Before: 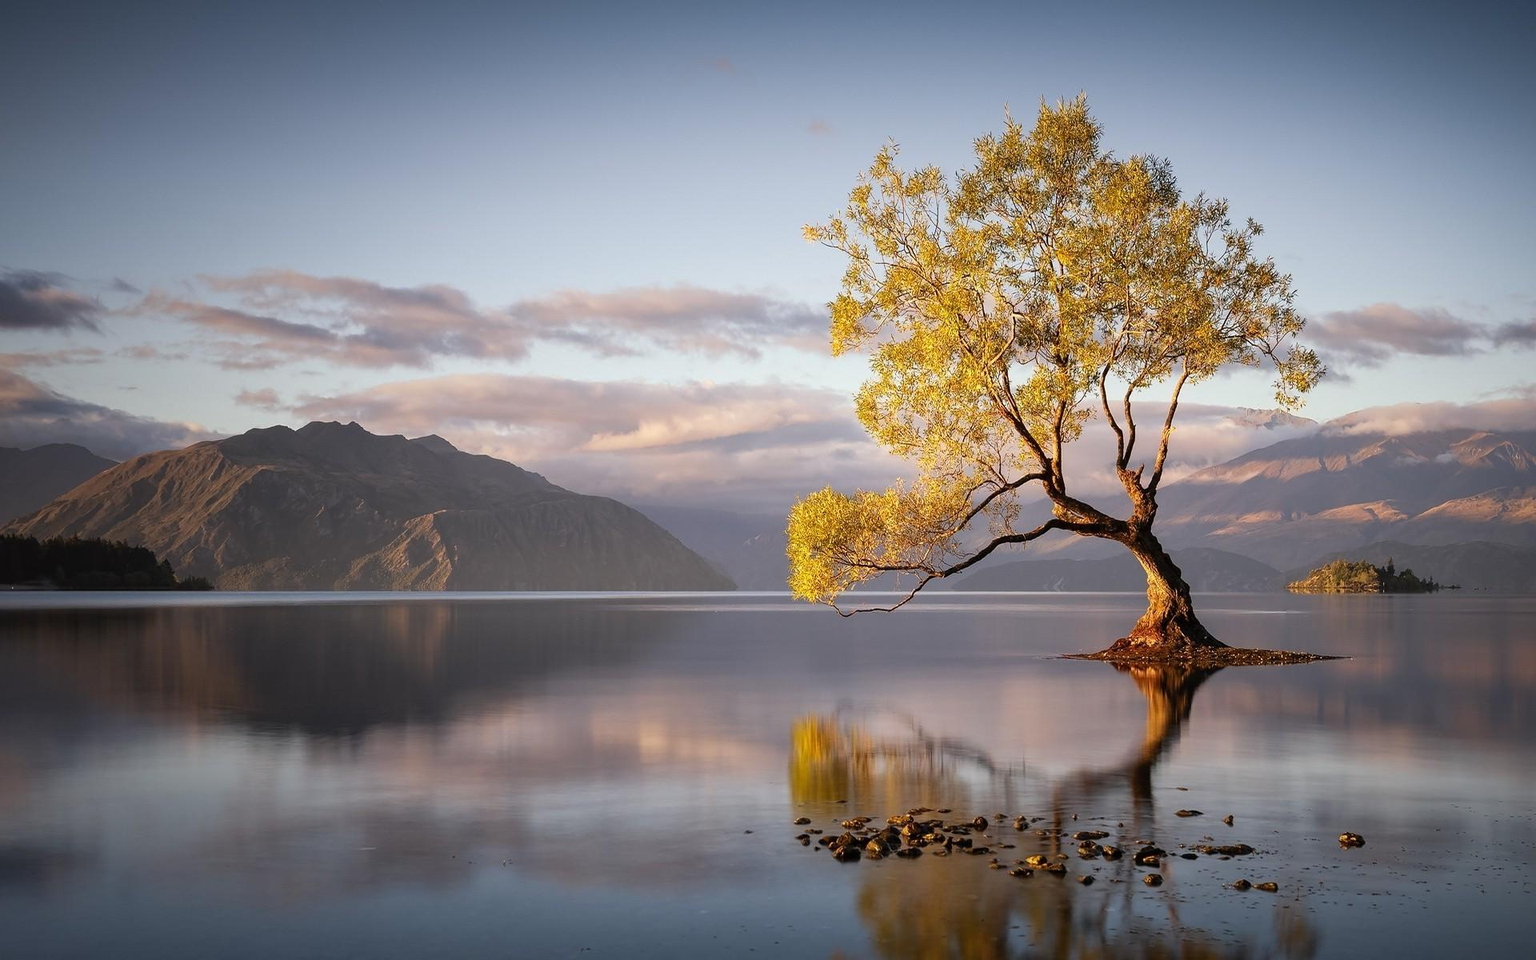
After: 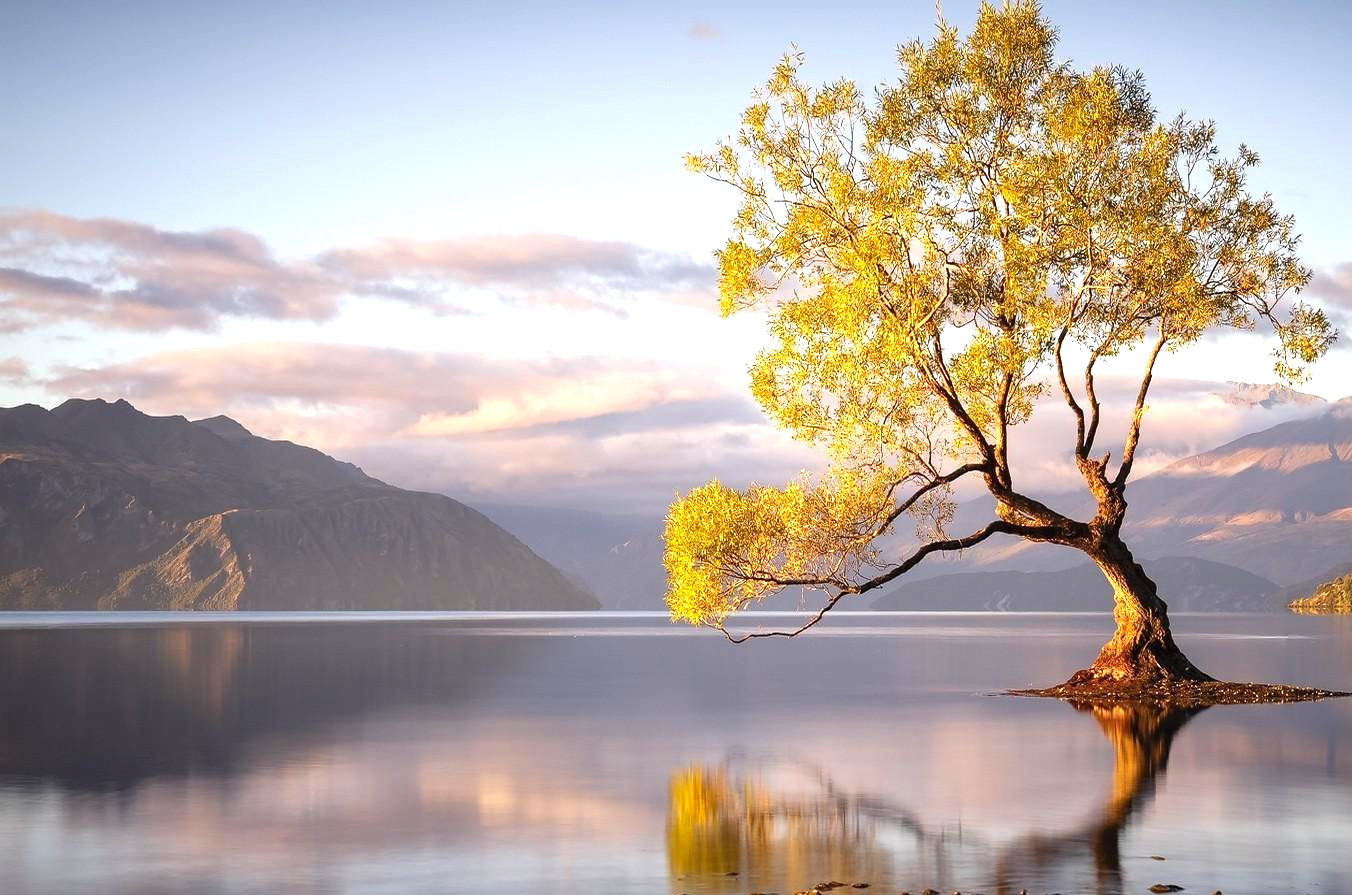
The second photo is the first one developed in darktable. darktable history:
exposure: black level correction 0, exposure 0.696 EV, compensate highlight preservation false
color balance rgb: shadows lift › chroma 3.014%, shadows lift › hue 277.91°, global offset › hue 168.53°, perceptual saturation grading › global saturation 0.376%, global vibrance 20%
crop and rotate: left 16.69%, top 10.716%, right 12.871%, bottom 14.624%
